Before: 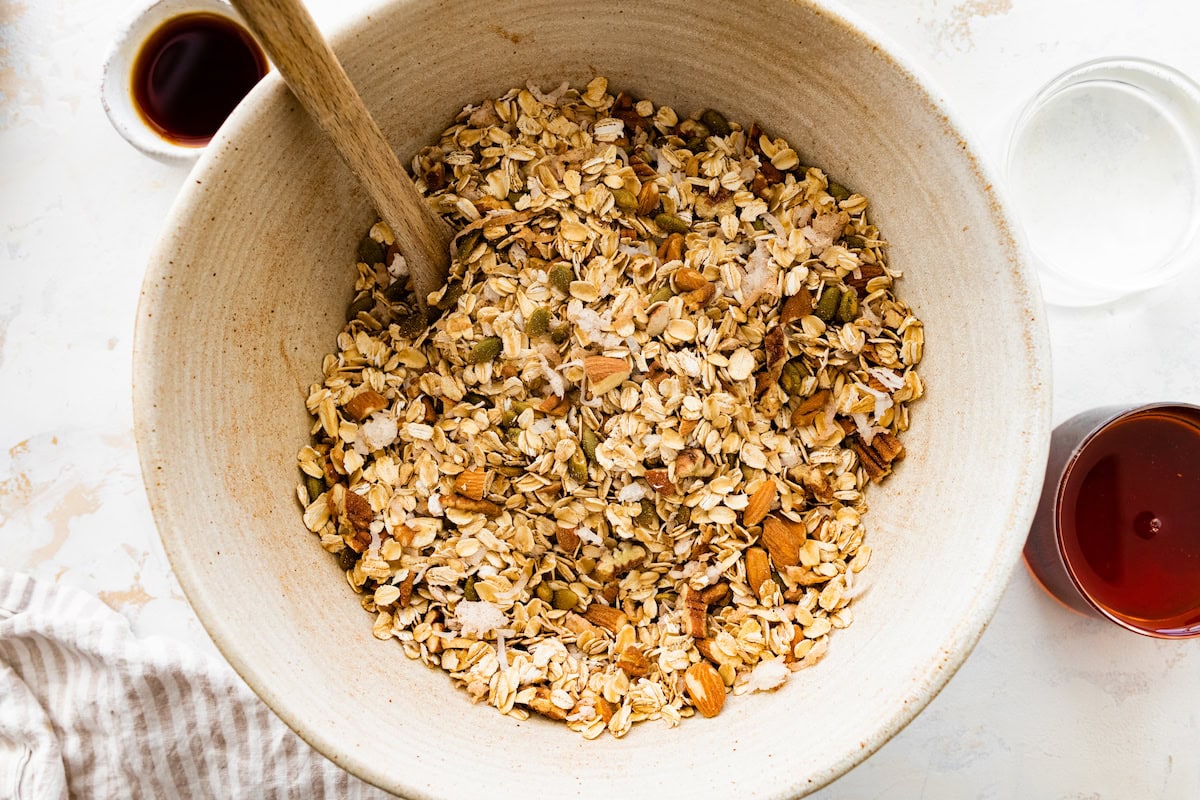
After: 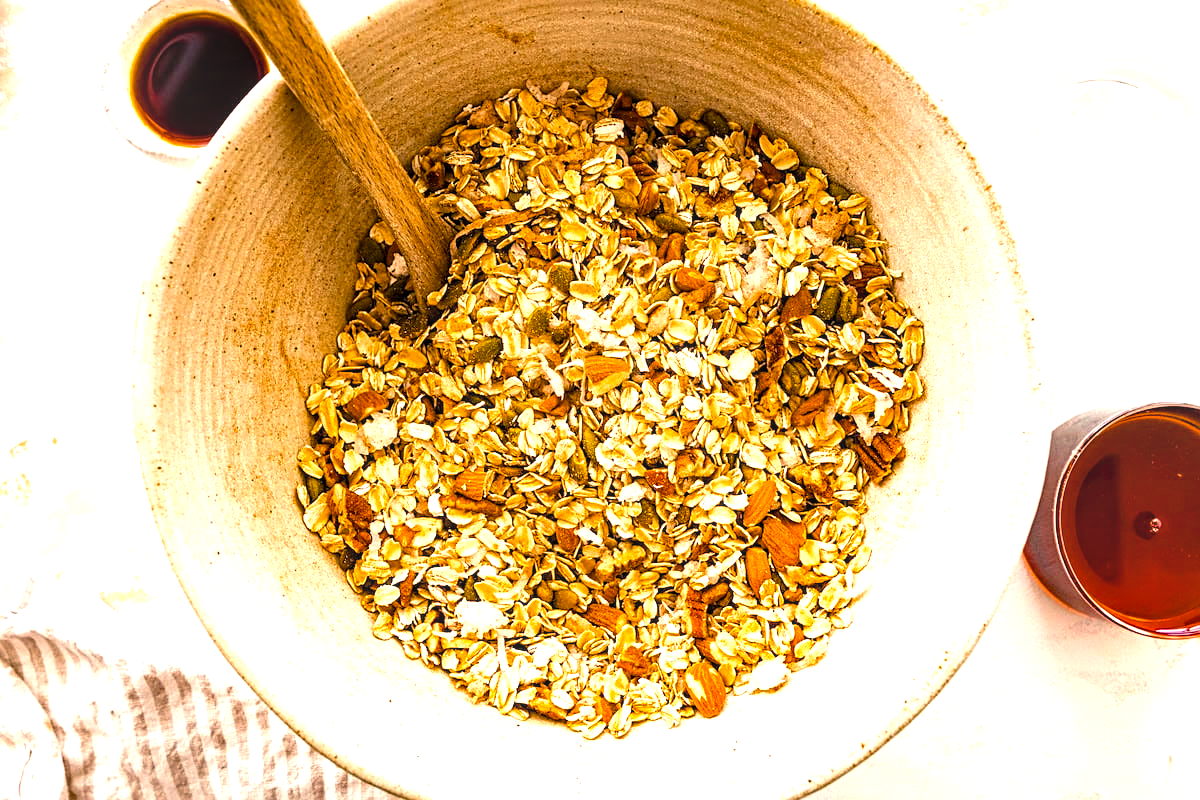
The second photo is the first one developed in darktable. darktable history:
color balance rgb: highlights gain › chroma 3.805%, highlights gain › hue 59.67°, perceptual saturation grading › global saturation 16.914%, global vibrance 10.419%, saturation formula JzAzBz (2021)
exposure: black level correction 0, exposure 1.001 EV, compensate highlight preservation false
local contrast: detail 130%
sharpen: radius 1.976
